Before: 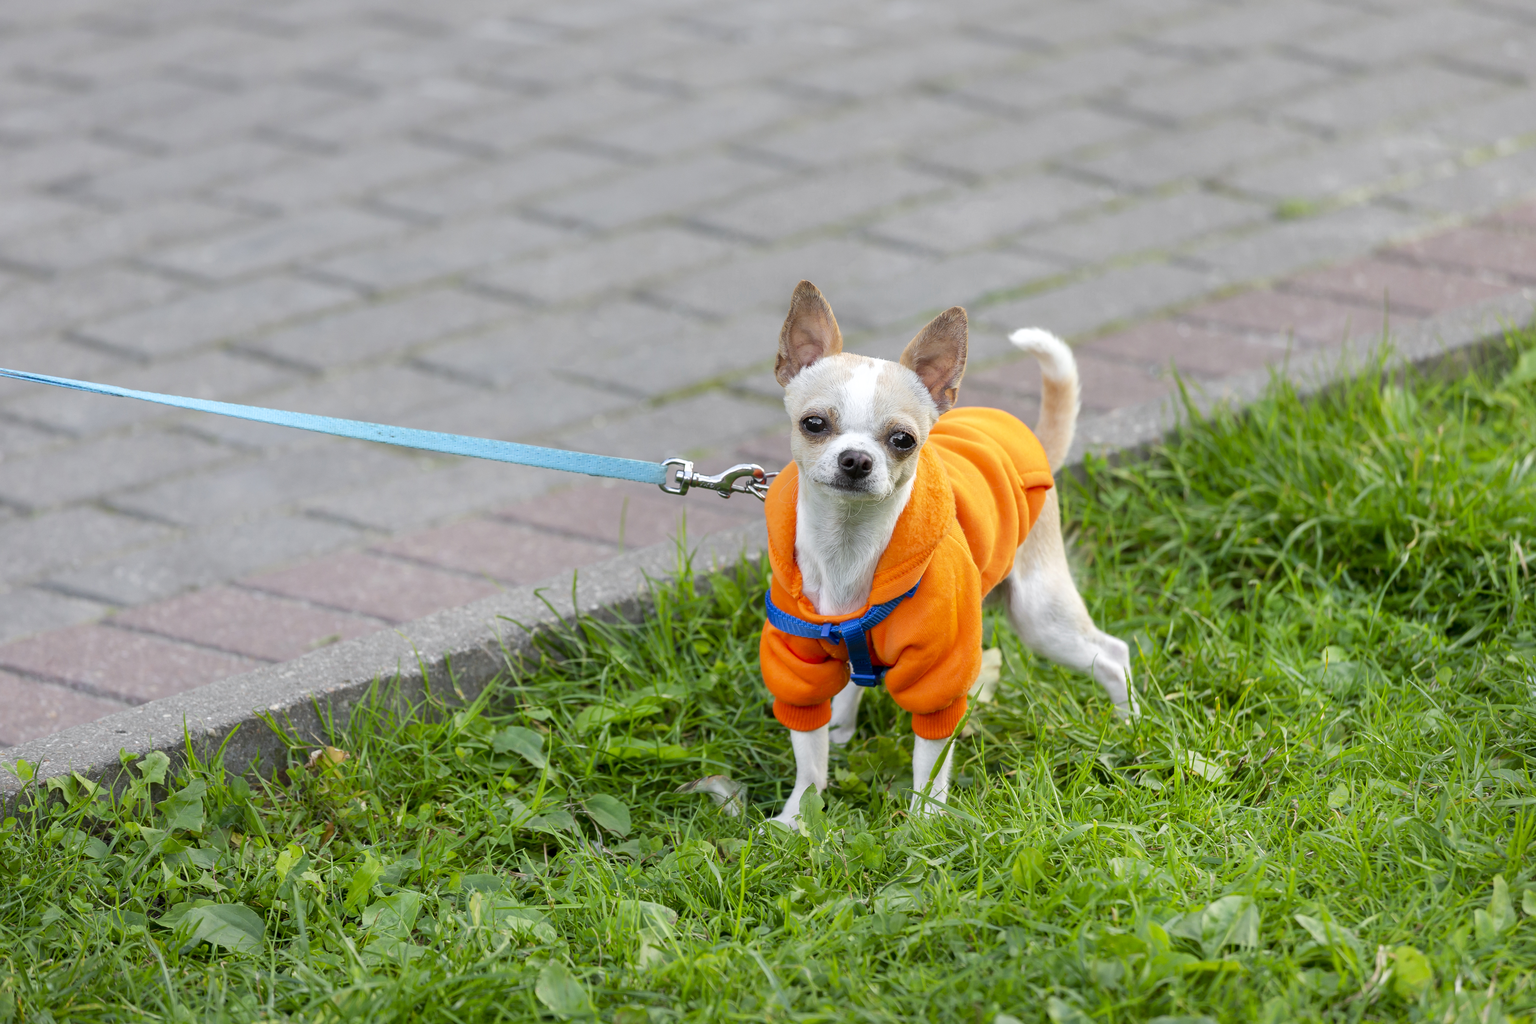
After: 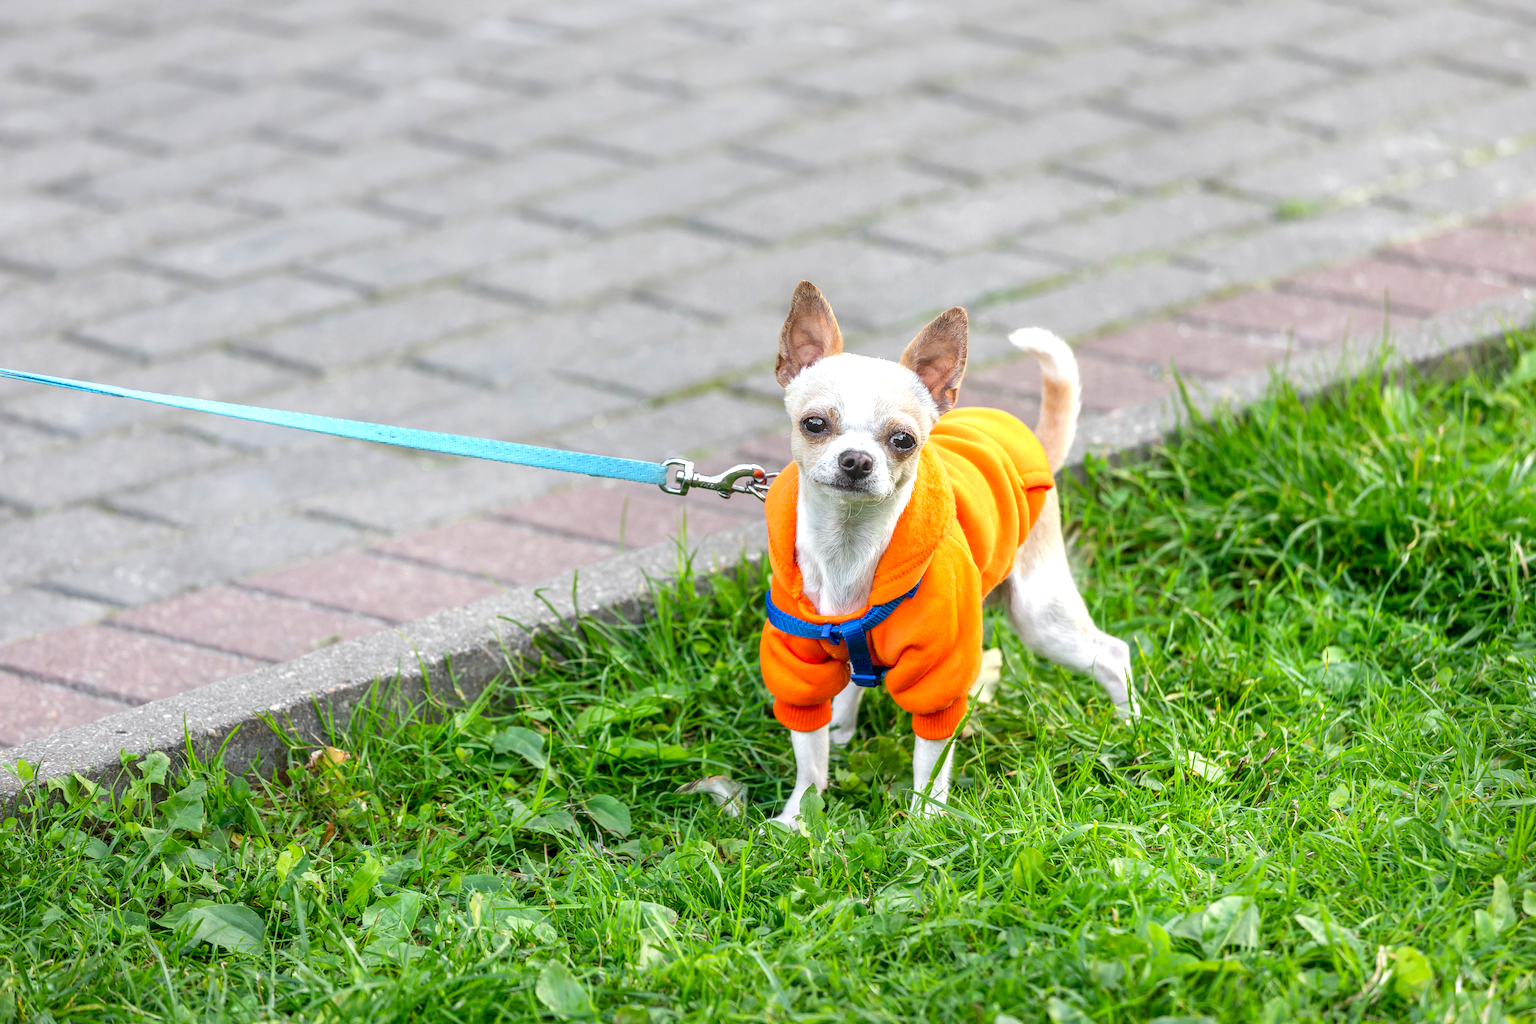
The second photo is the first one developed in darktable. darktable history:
exposure: black level correction 0, exposure 1.125 EV, compensate exposure bias true, compensate highlight preservation false
local contrast: highlights 0%, shadows 0%, detail 133%
